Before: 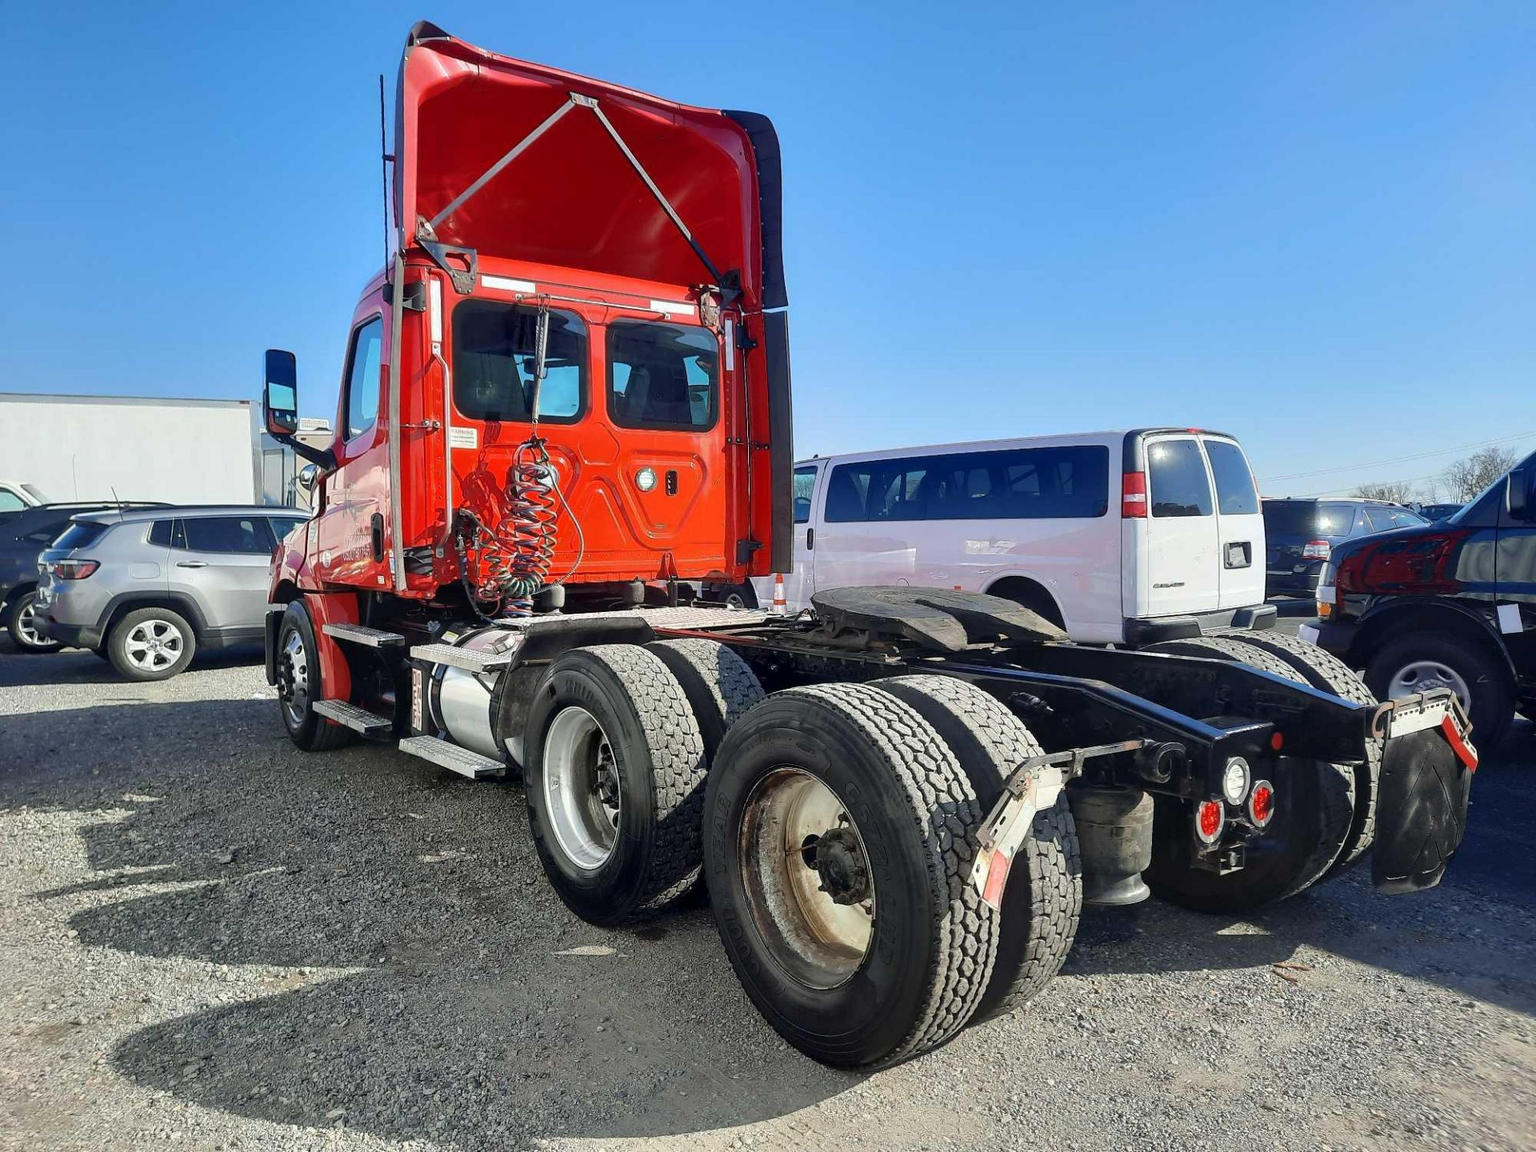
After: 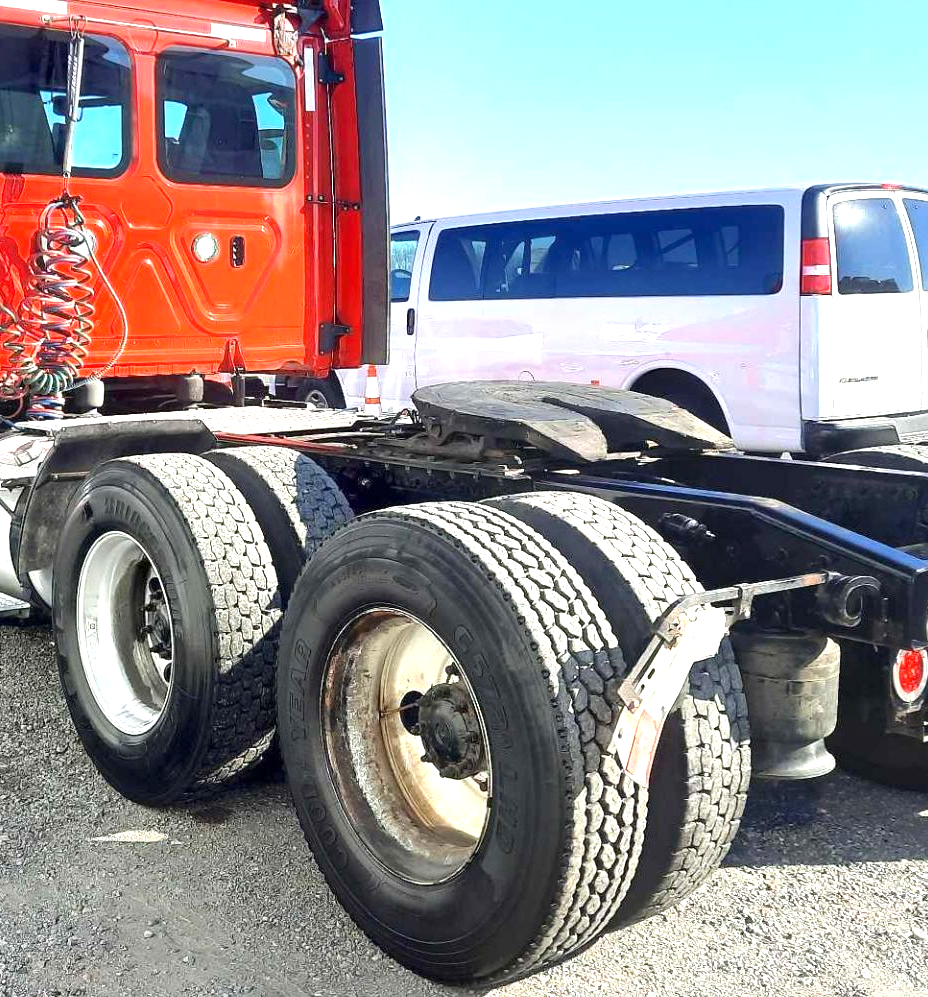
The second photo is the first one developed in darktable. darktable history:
crop: left 31.359%, top 24.452%, right 20.295%, bottom 6.306%
exposure: exposure 1.202 EV, compensate highlight preservation false
